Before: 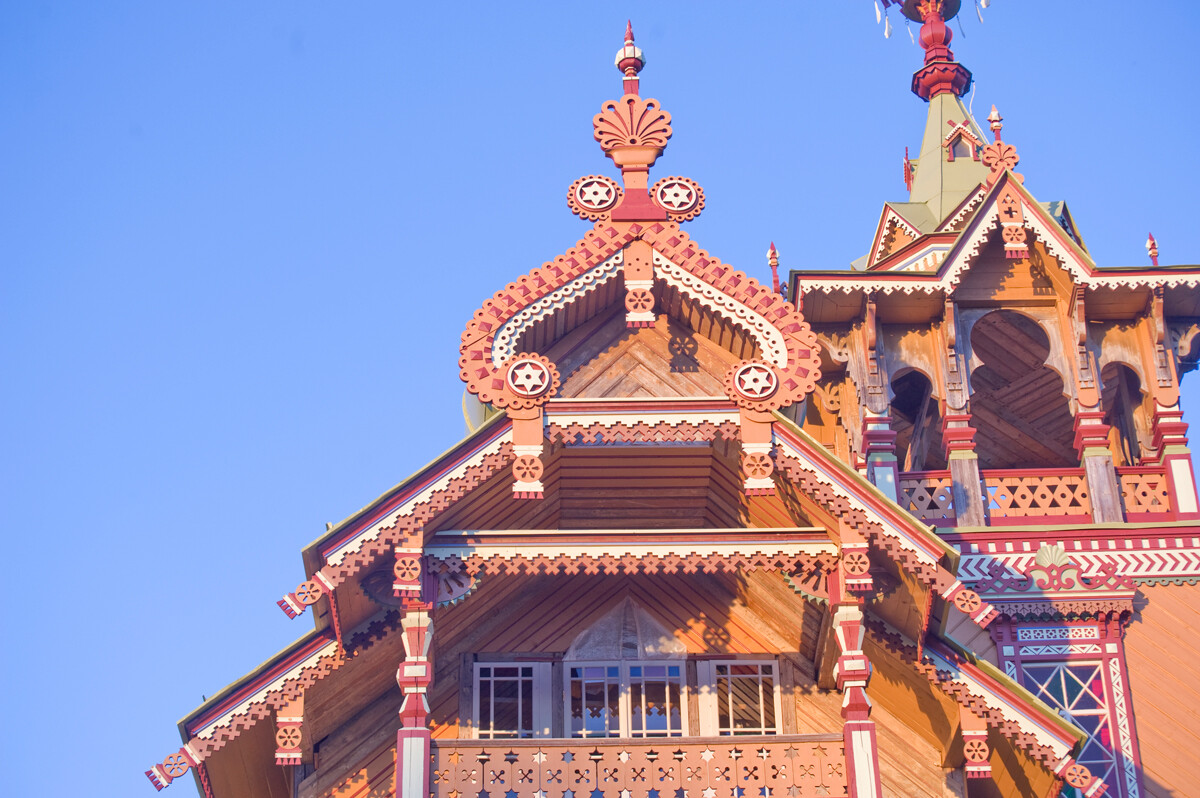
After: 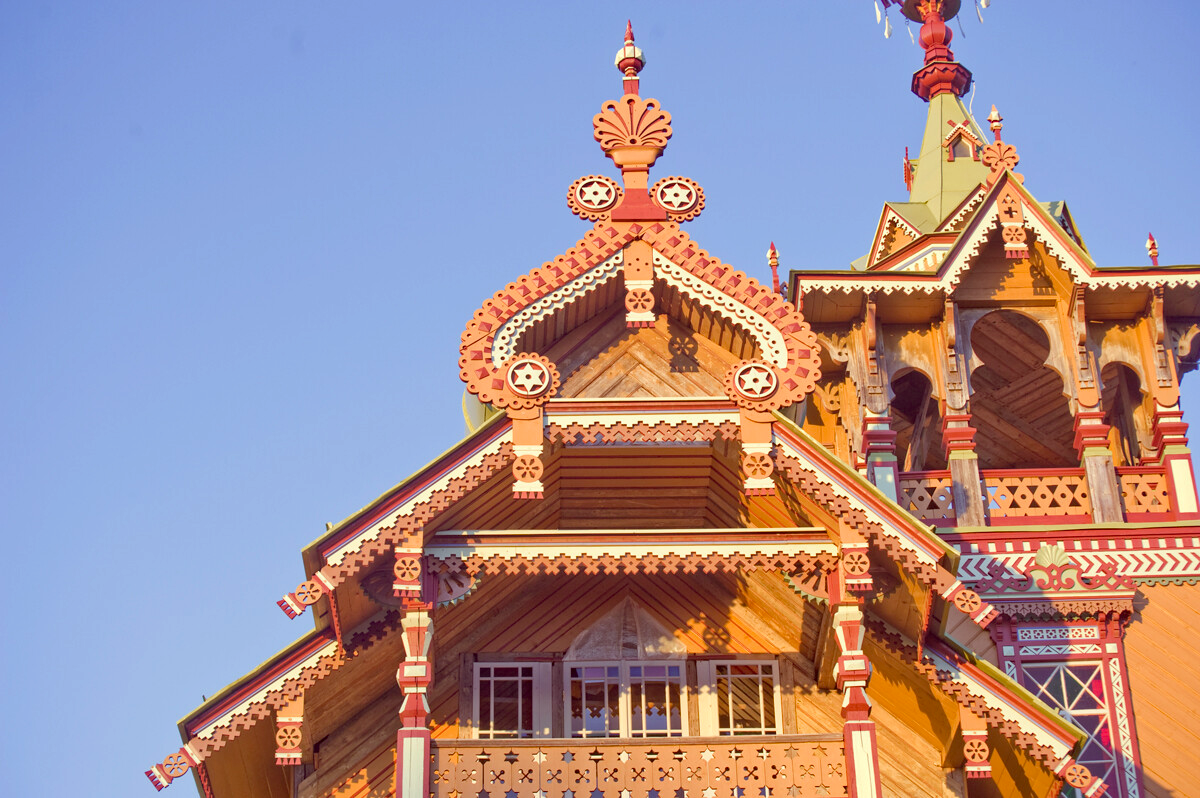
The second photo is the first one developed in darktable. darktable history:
color correction: highlights a* -6.11, highlights b* 9.54, shadows a* 10.13, shadows b* 23.65
tone equalizer: on, module defaults
haze removal: compatibility mode true, adaptive false
